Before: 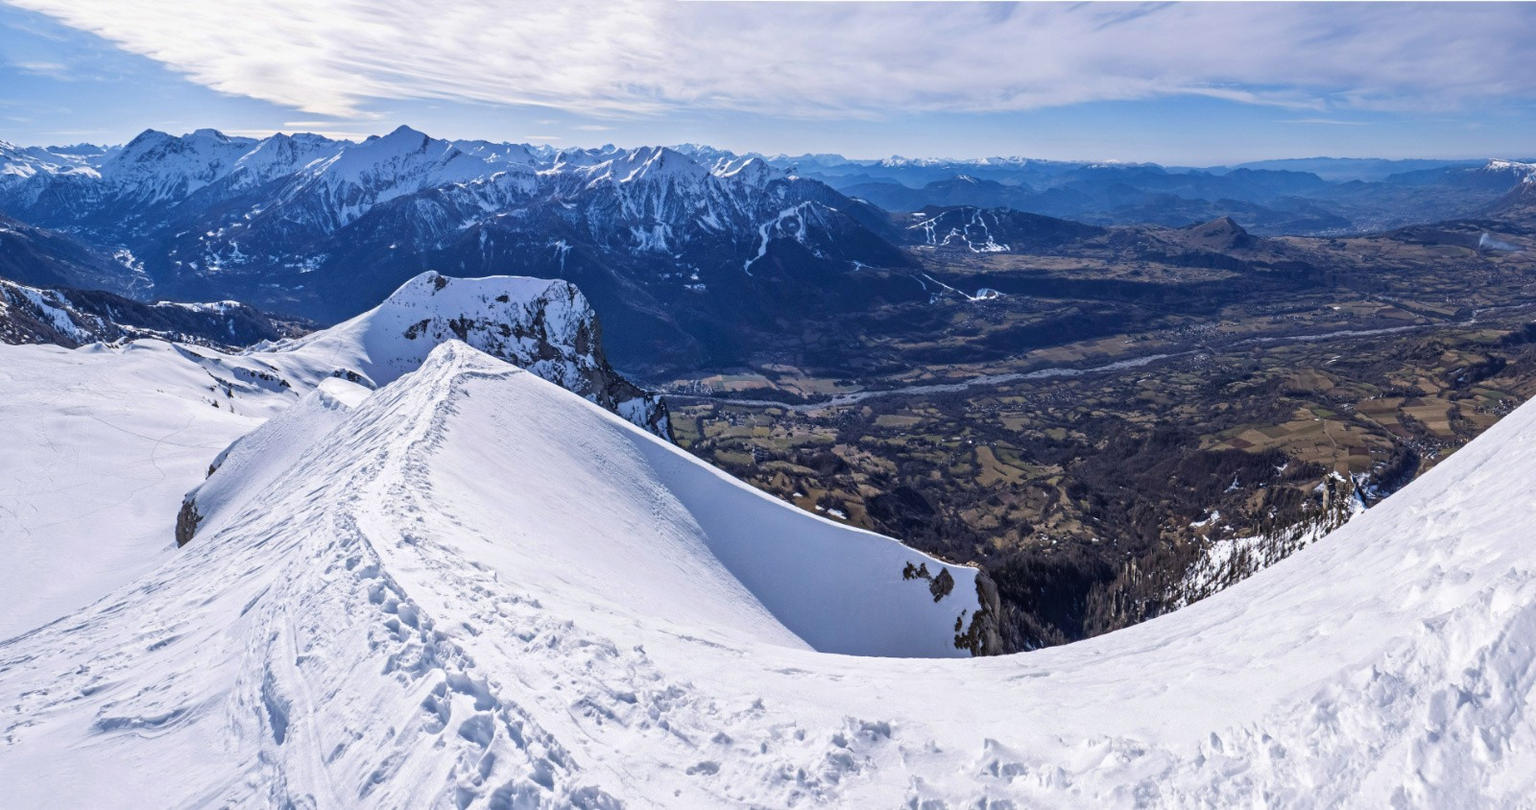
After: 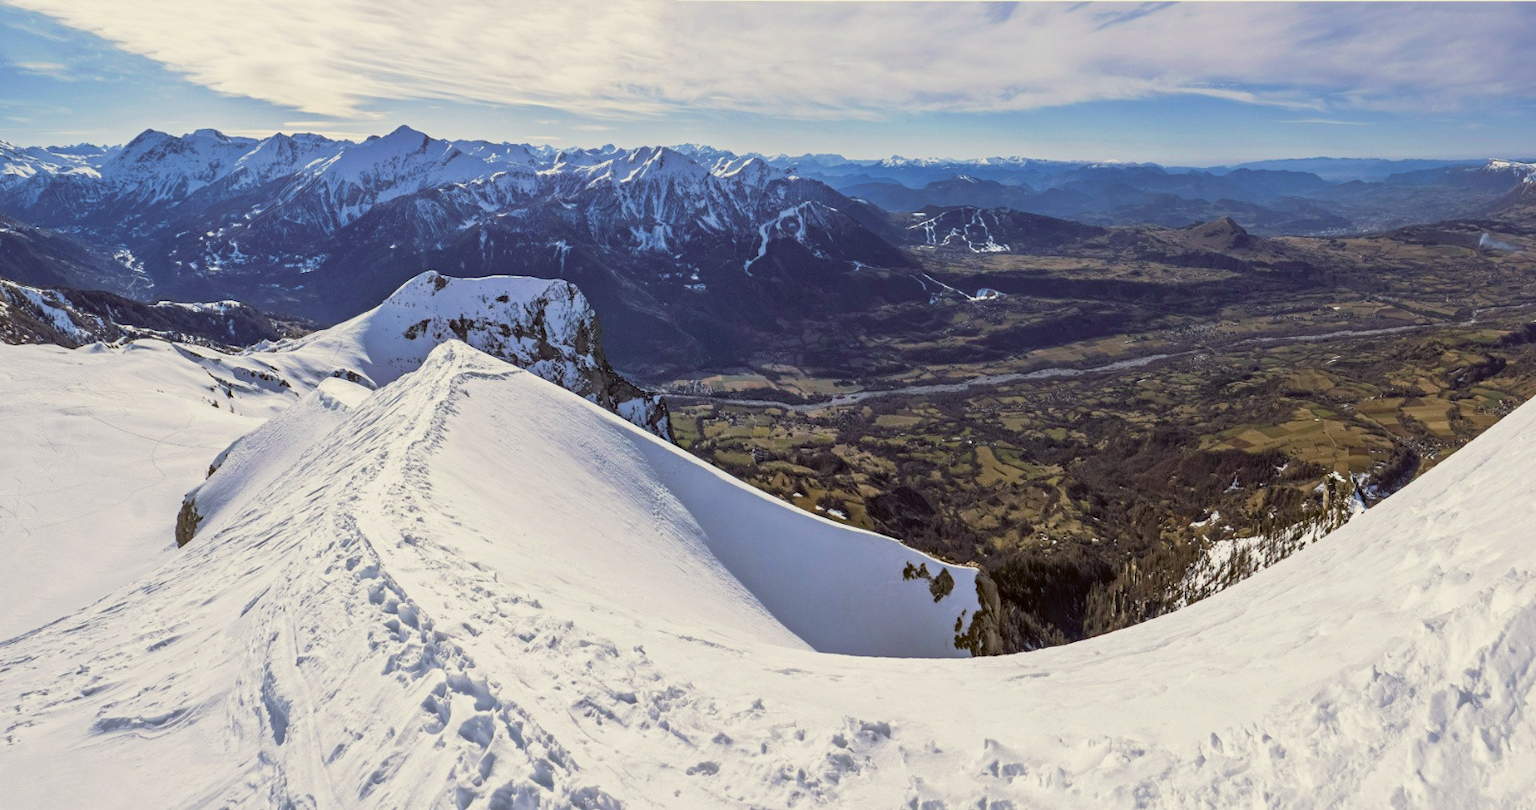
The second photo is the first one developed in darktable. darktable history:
color balance rgb: white fulcrum 1 EV, perceptual saturation grading › global saturation 19.616%
tone curve: curves: ch0 [(0.013, 0) (0.061, 0.059) (0.239, 0.256) (0.502, 0.501) (0.683, 0.676) (0.761, 0.773) (0.858, 0.858) (0.987, 0.945)]; ch1 [(0, 0) (0.172, 0.123) (0.304, 0.267) (0.414, 0.395) (0.472, 0.473) (0.502, 0.502) (0.521, 0.528) (0.583, 0.595) (0.654, 0.673) (0.728, 0.761) (1, 1)]; ch2 [(0, 0) (0.411, 0.424) (0.485, 0.476) (0.502, 0.501) (0.553, 0.557) (0.57, 0.576) (1, 1)], preserve colors none
color correction: highlights a* -1.38, highlights b* 9.99, shadows a* 0.851, shadows b* 18.9
shadows and highlights: shadows 25.56, highlights -24.32
